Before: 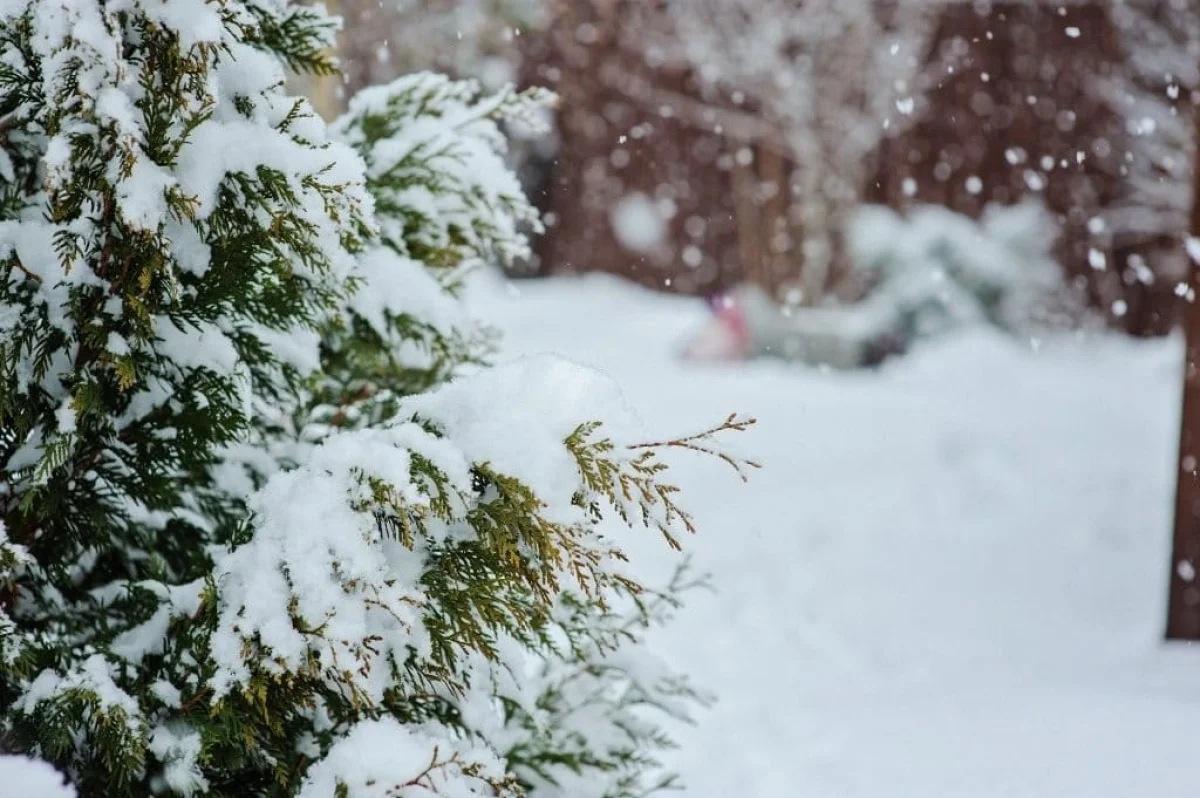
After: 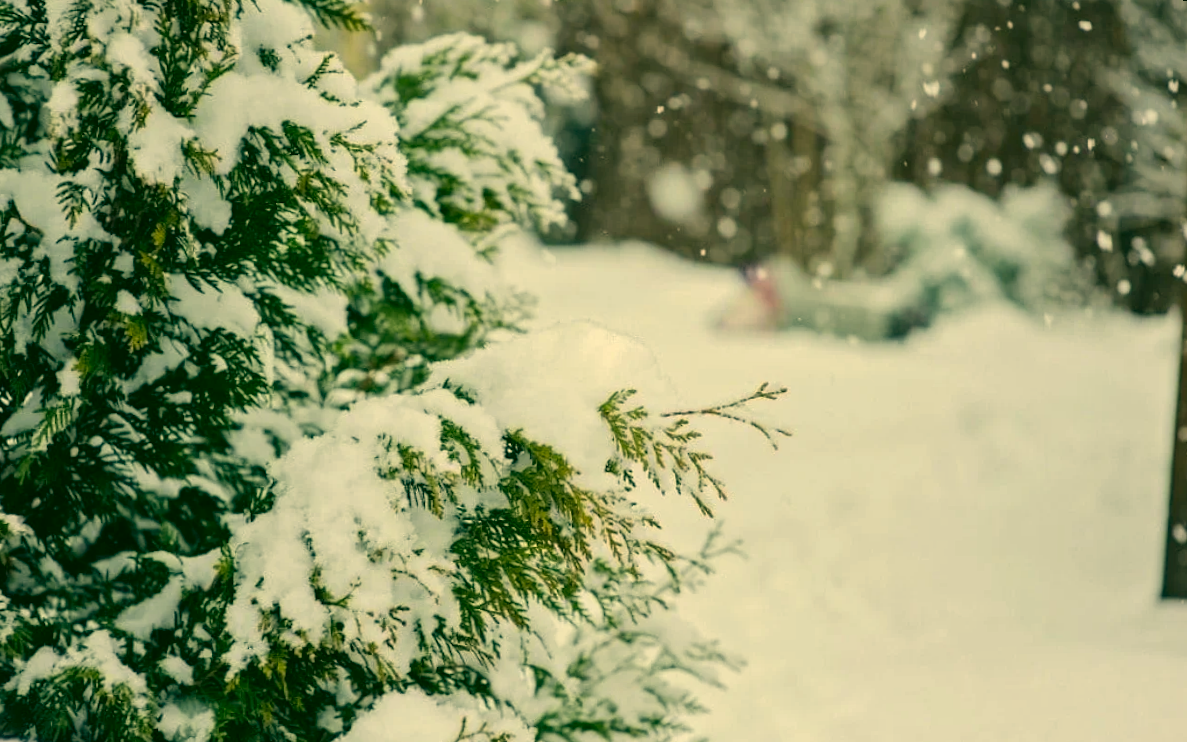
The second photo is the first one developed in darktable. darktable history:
rotate and perspective: rotation 0.679°, lens shift (horizontal) 0.136, crop left 0.009, crop right 0.991, crop top 0.078, crop bottom 0.95
color correction: highlights a* 5.62, highlights b* 33.57, shadows a* -25.86, shadows b* 4.02
